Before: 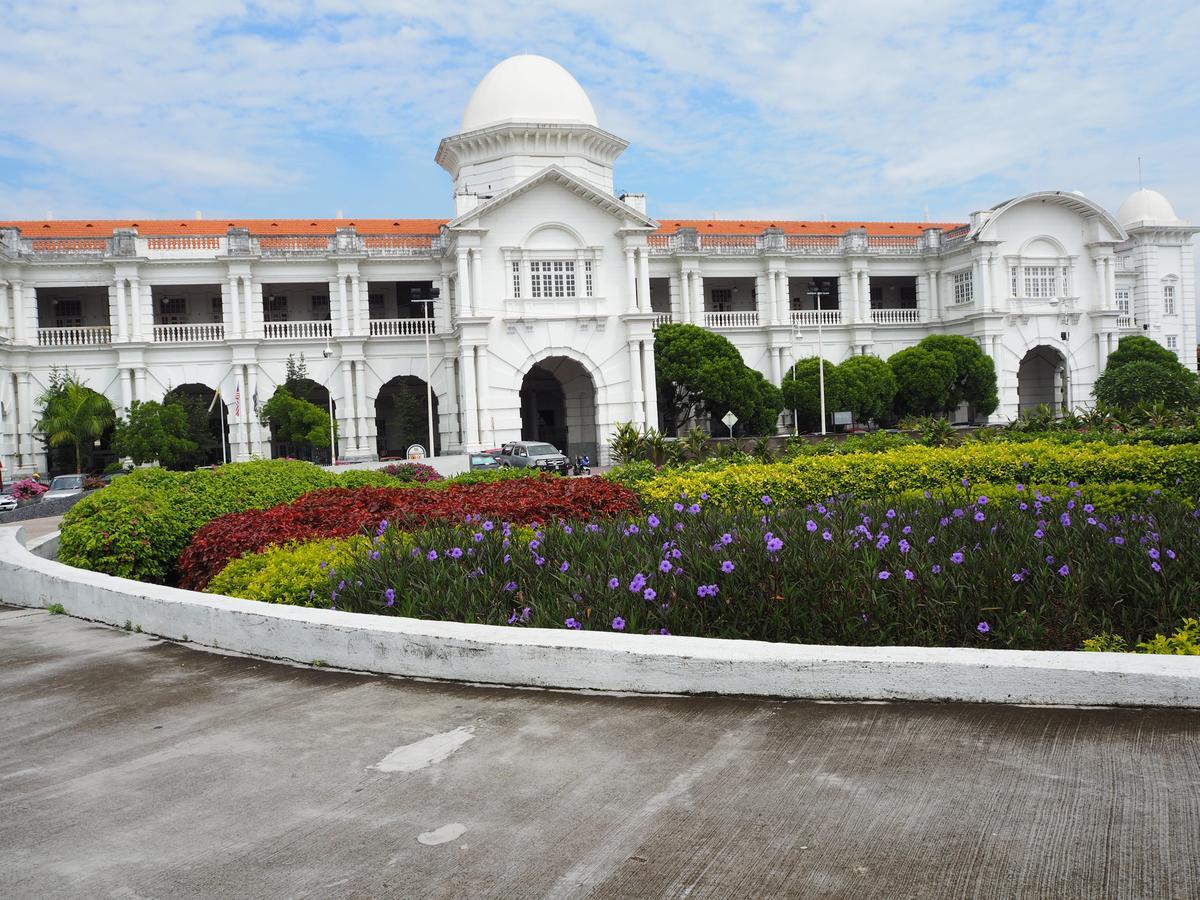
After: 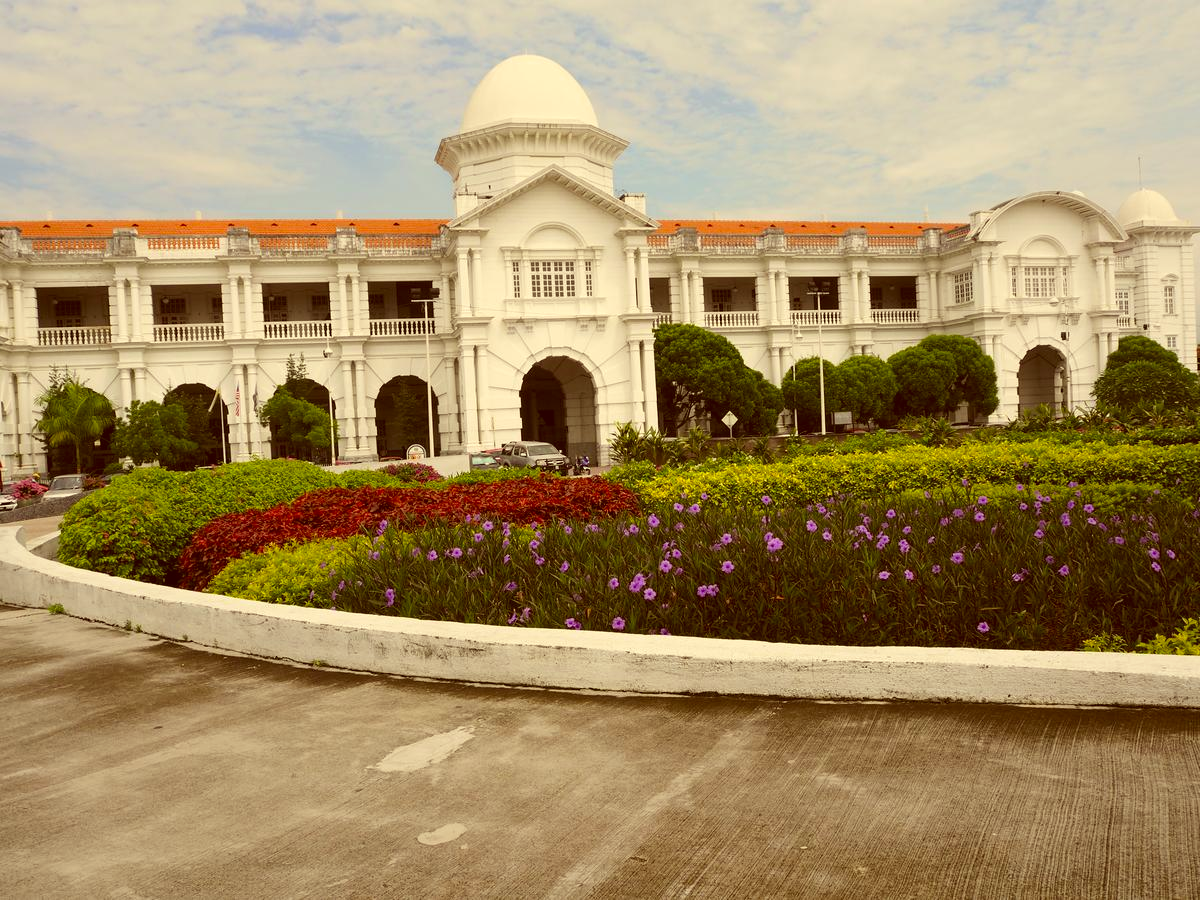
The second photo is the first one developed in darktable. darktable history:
color correction: highlights a* 0.978, highlights b* 25.03, shadows a* 15.29, shadows b* 24.64
